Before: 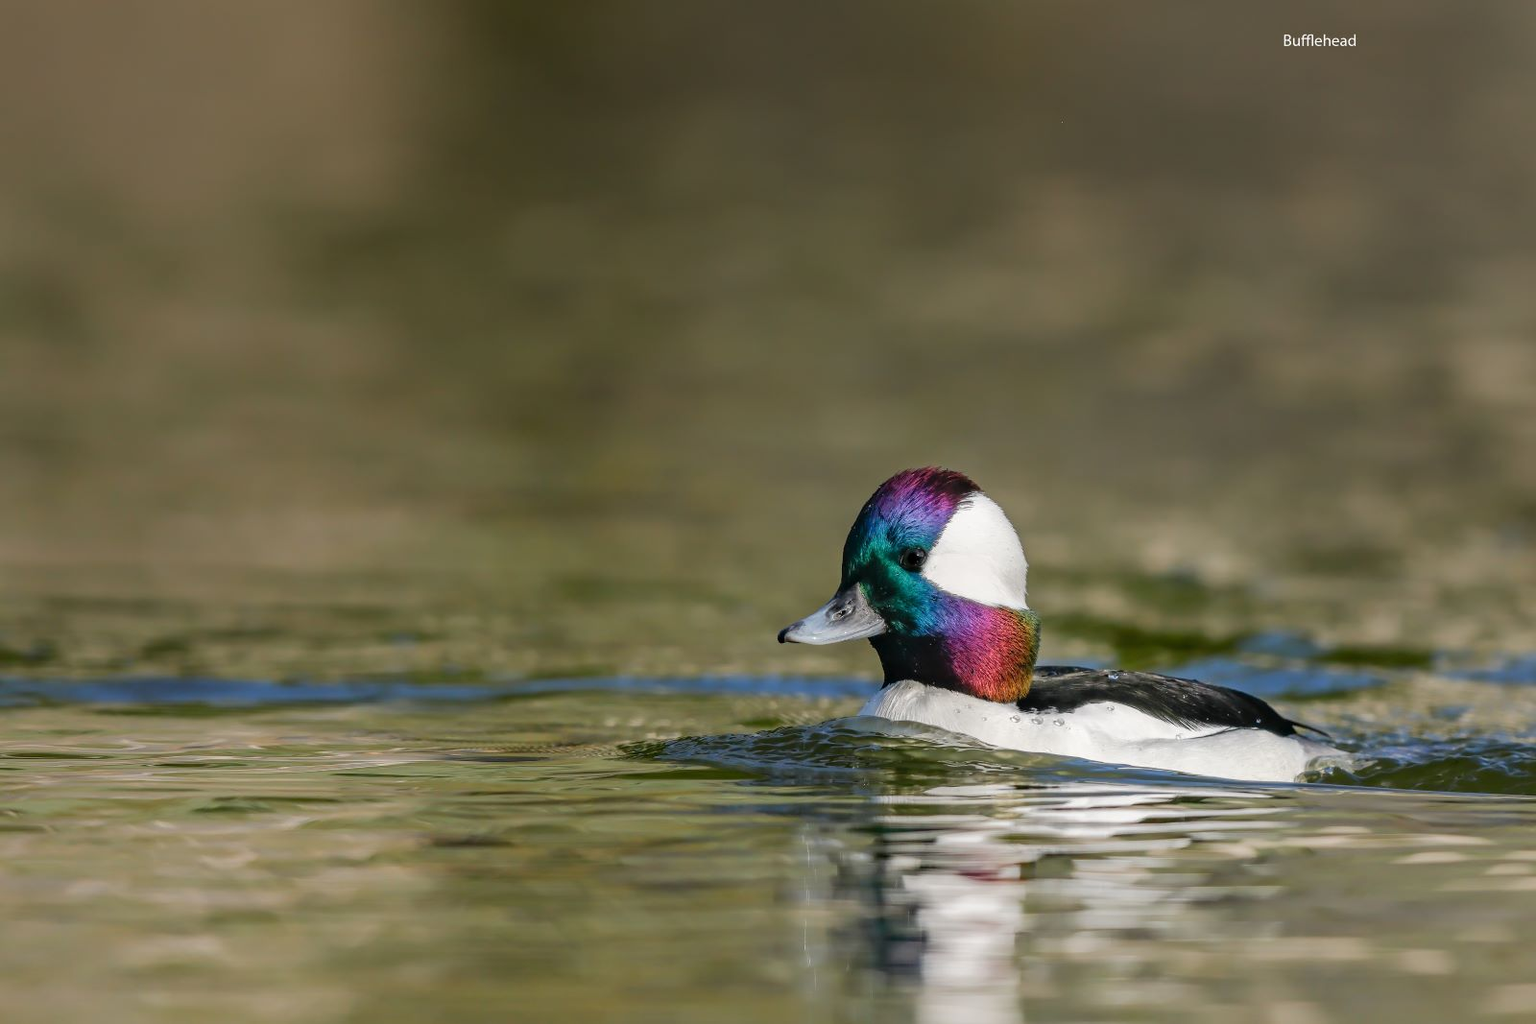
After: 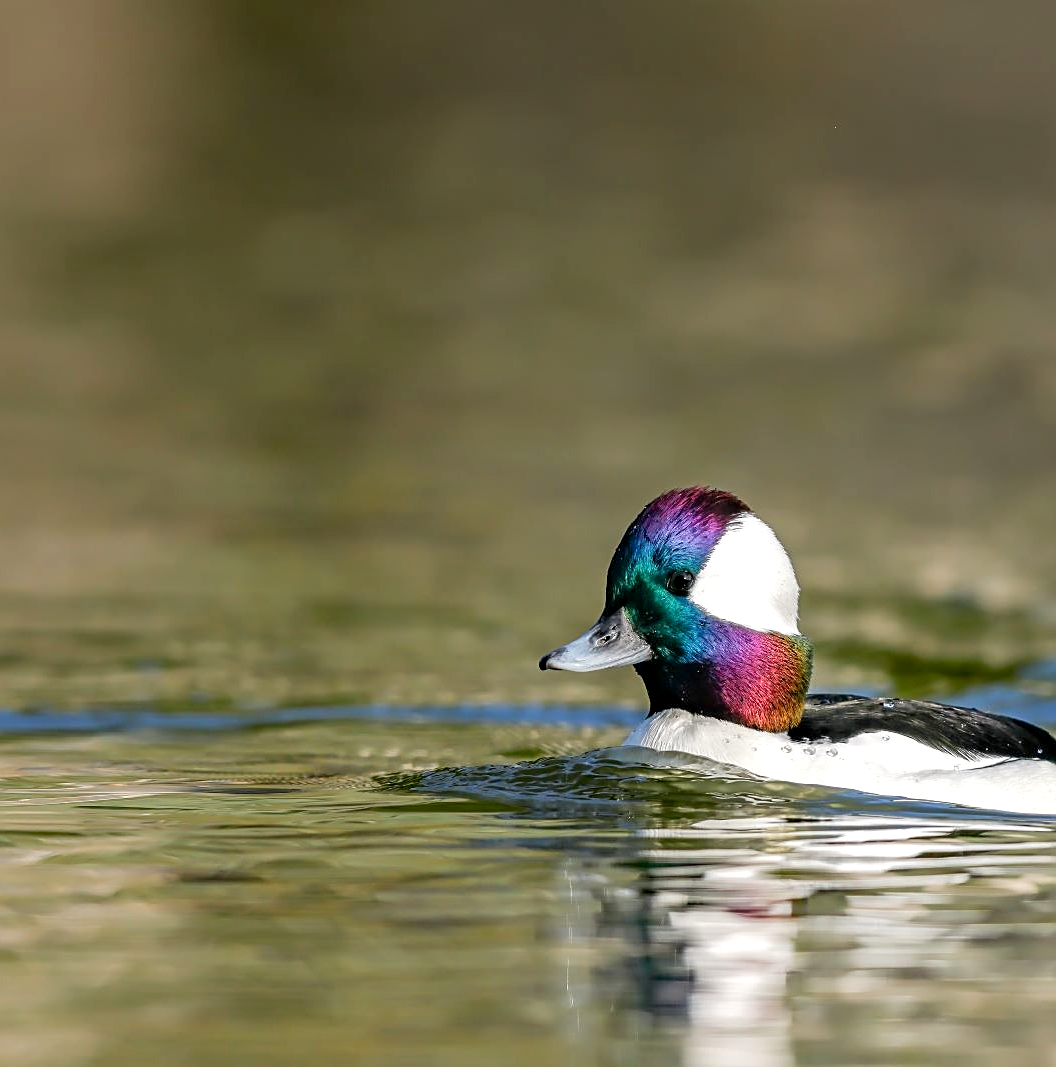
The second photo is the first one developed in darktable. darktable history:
crop: left 16.977%, right 16.674%
exposure: black level correction 0.004, exposure 0.418 EV, compensate highlight preservation false
sharpen: on, module defaults
